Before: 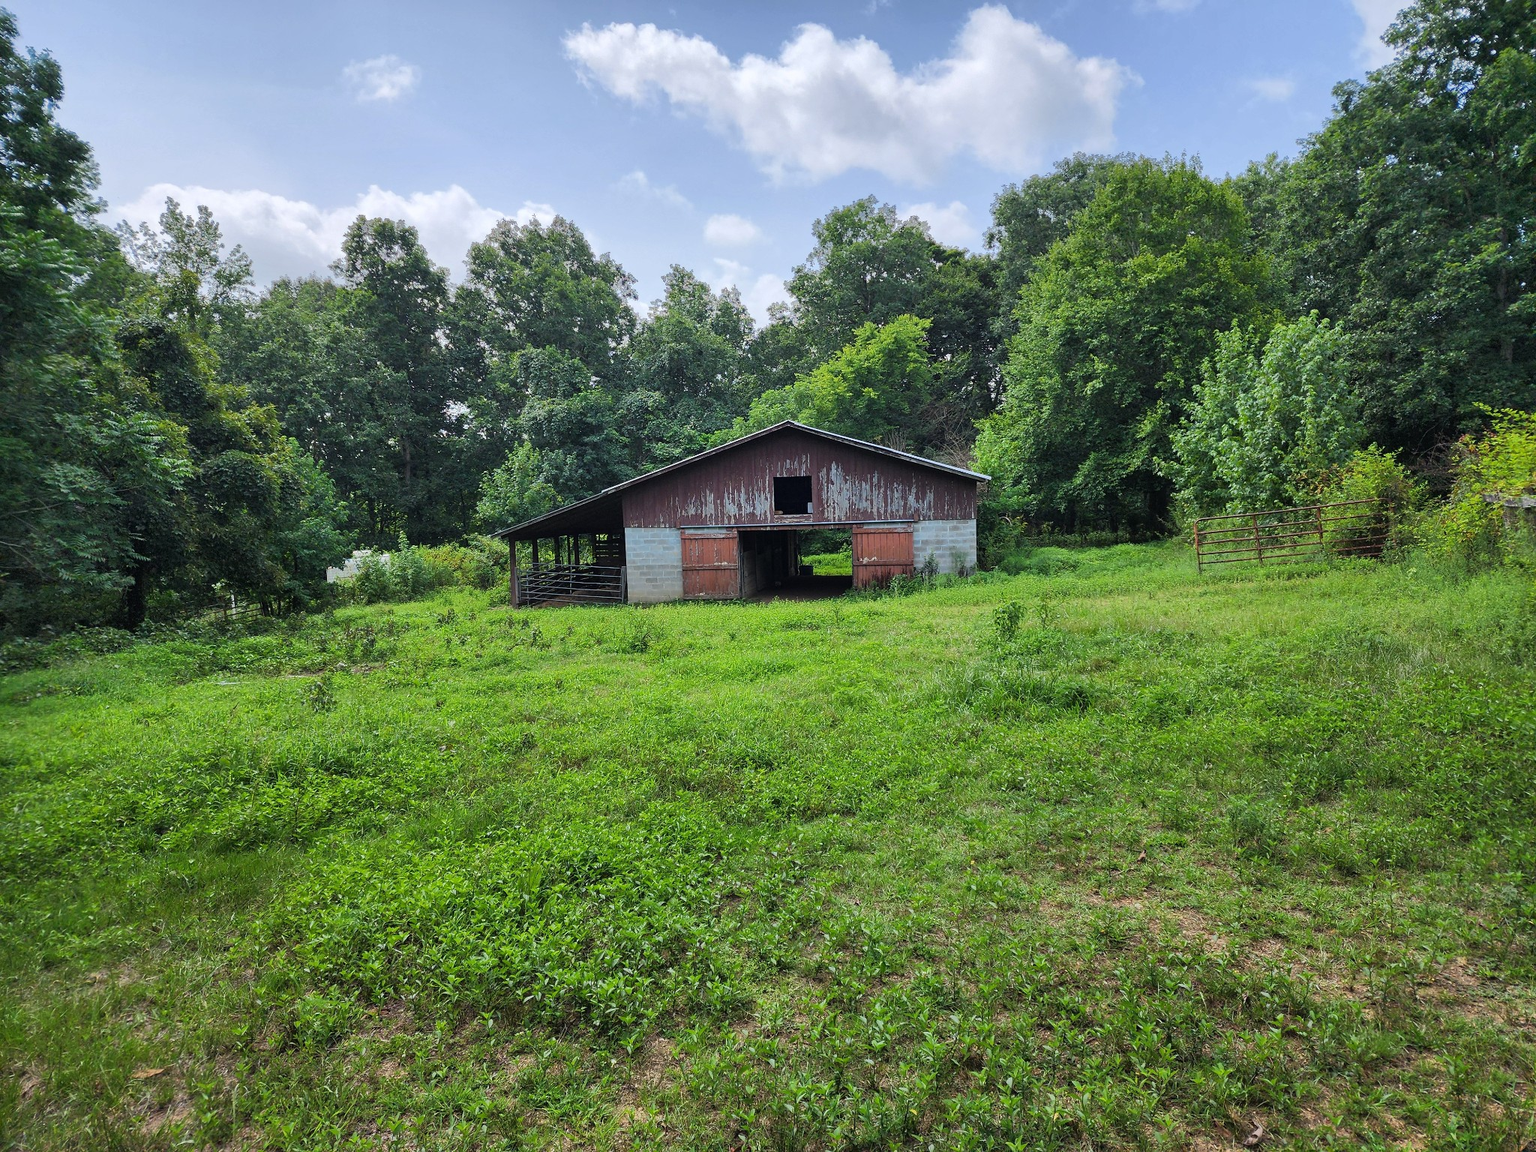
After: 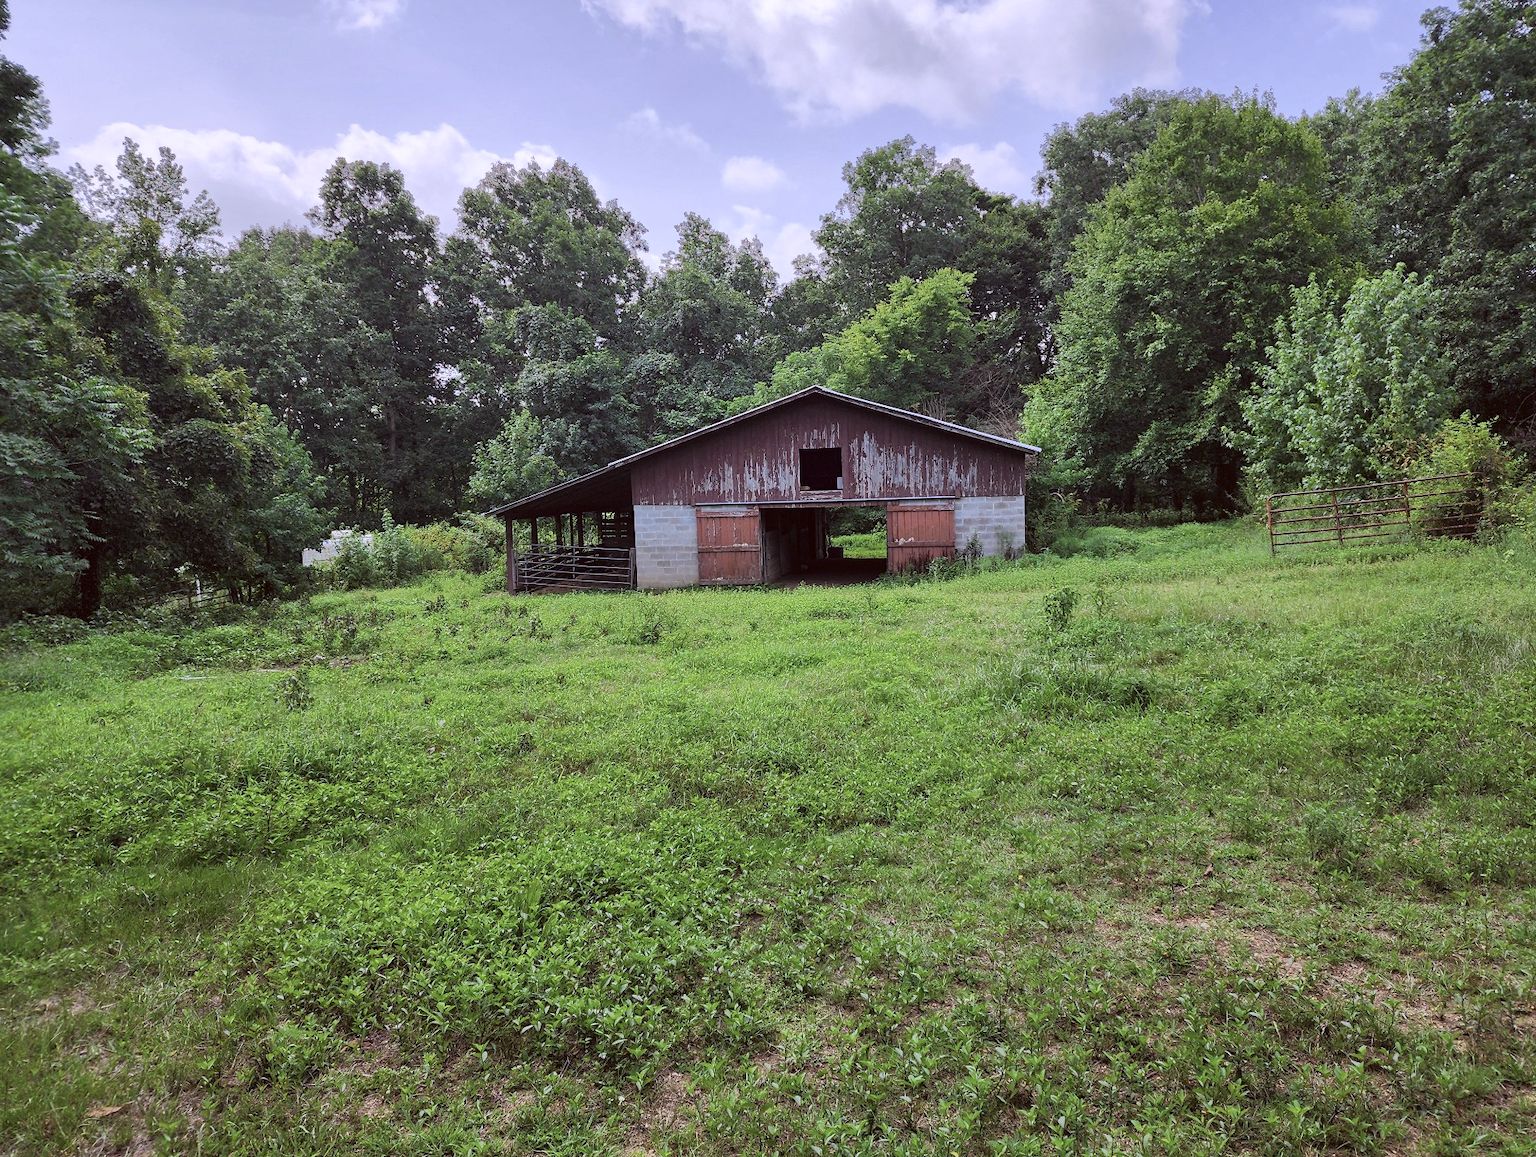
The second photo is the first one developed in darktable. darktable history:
color calibration: illuminant custom, x 0.387, y 0.387, temperature 3817.21 K
color correction: highlights a* 10.2, highlights b* 9.66, shadows a* 8.57, shadows b* 7.9, saturation 0.774
crop: left 3.573%, top 6.421%, right 6.482%, bottom 3.189%
